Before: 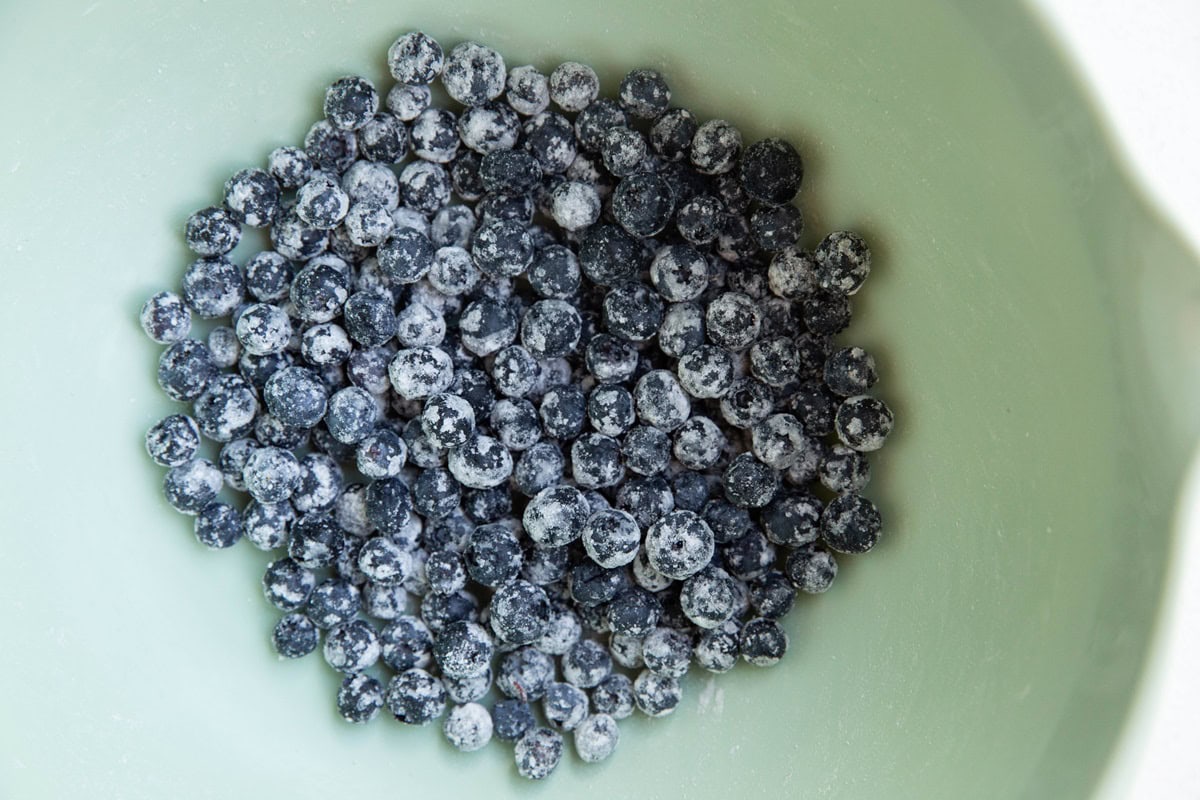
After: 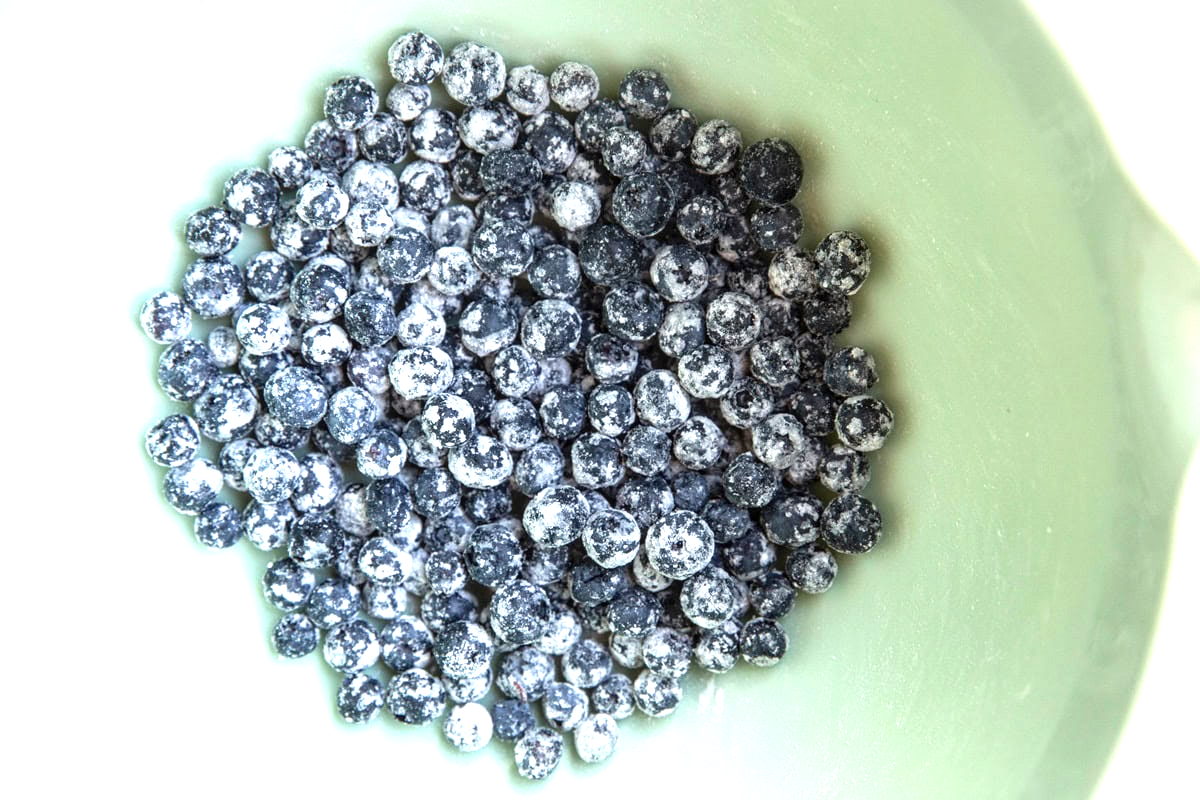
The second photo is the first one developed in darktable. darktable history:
local contrast: on, module defaults
exposure: exposure 1.062 EV, compensate exposure bias true, compensate highlight preservation false
